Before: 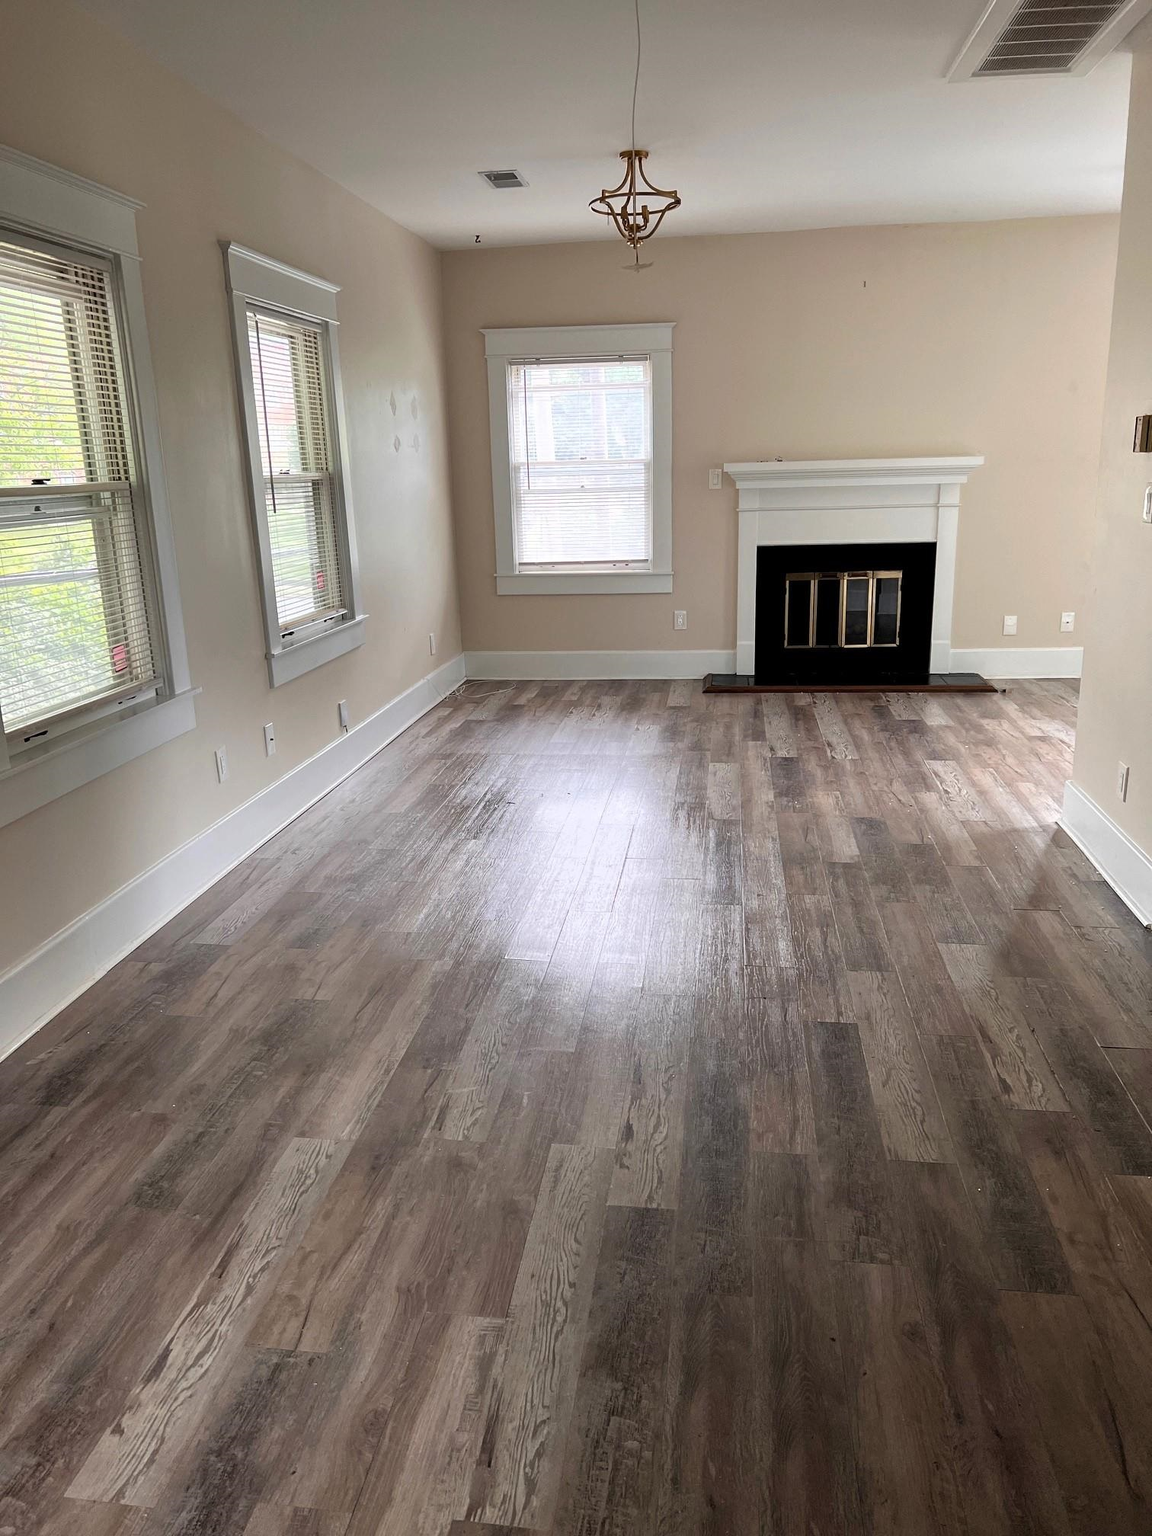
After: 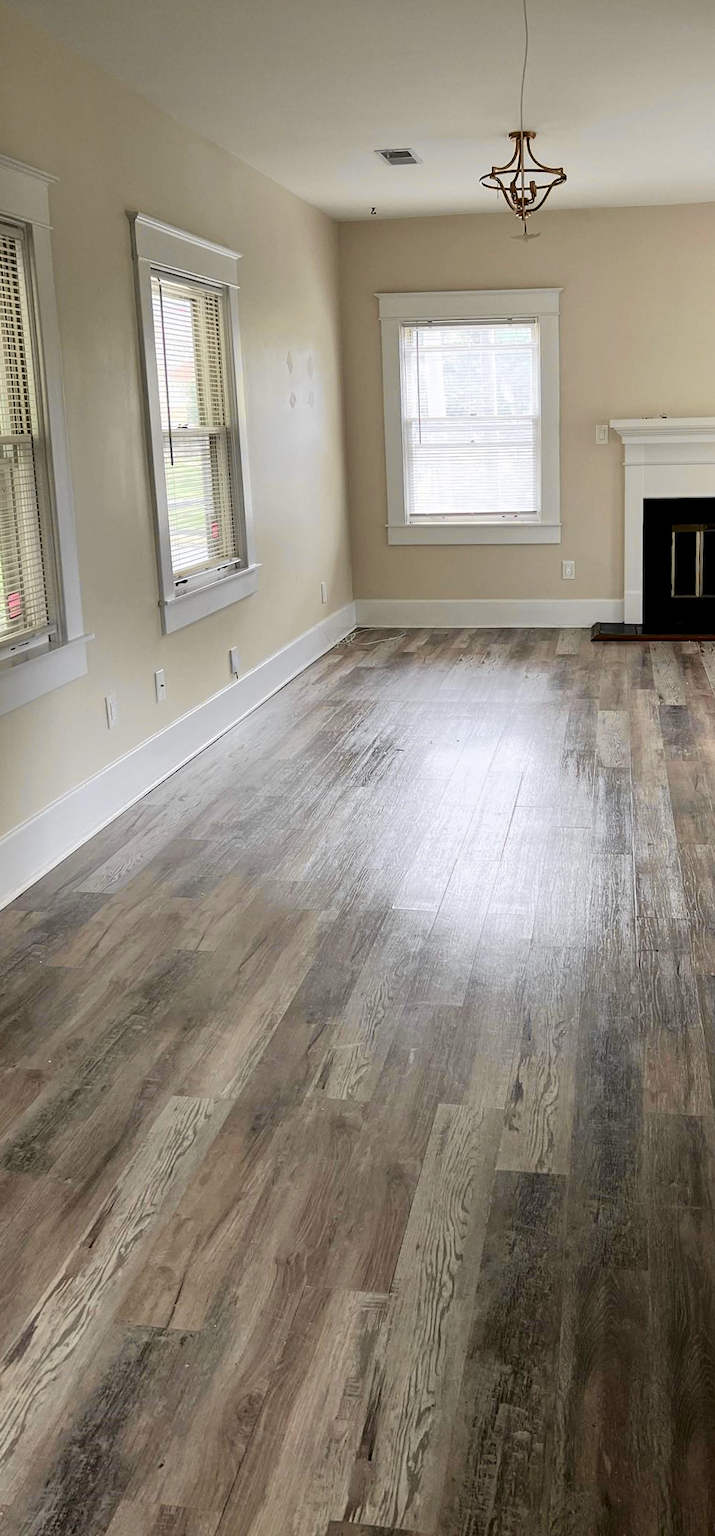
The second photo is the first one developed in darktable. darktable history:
levels: levels [0, 0.499, 1]
crop and rotate: left 6.617%, right 26.717%
rotate and perspective: rotation 0.215°, lens shift (vertical) -0.139, crop left 0.069, crop right 0.939, crop top 0.002, crop bottom 0.996
tone curve: curves: ch0 [(0.003, 0) (0.066, 0.031) (0.163, 0.112) (0.264, 0.238) (0.395, 0.421) (0.517, 0.56) (0.684, 0.734) (0.791, 0.814) (1, 1)]; ch1 [(0, 0) (0.164, 0.115) (0.337, 0.332) (0.39, 0.398) (0.464, 0.461) (0.501, 0.5) (0.507, 0.5) (0.534, 0.532) (0.577, 0.59) (0.652, 0.681) (0.733, 0.749) (0.811, 0.796) (1, 1)]; ch2 [(0, 0) (0.337, 0.382) (0.464, 0.476) (0.501, 0.502) (0.527, 0.54) (0.551, 0.565) (0.6, 0.59) (0.687, 0.675) (1, 1)], color space Lab, independent channels, preserve colors none
